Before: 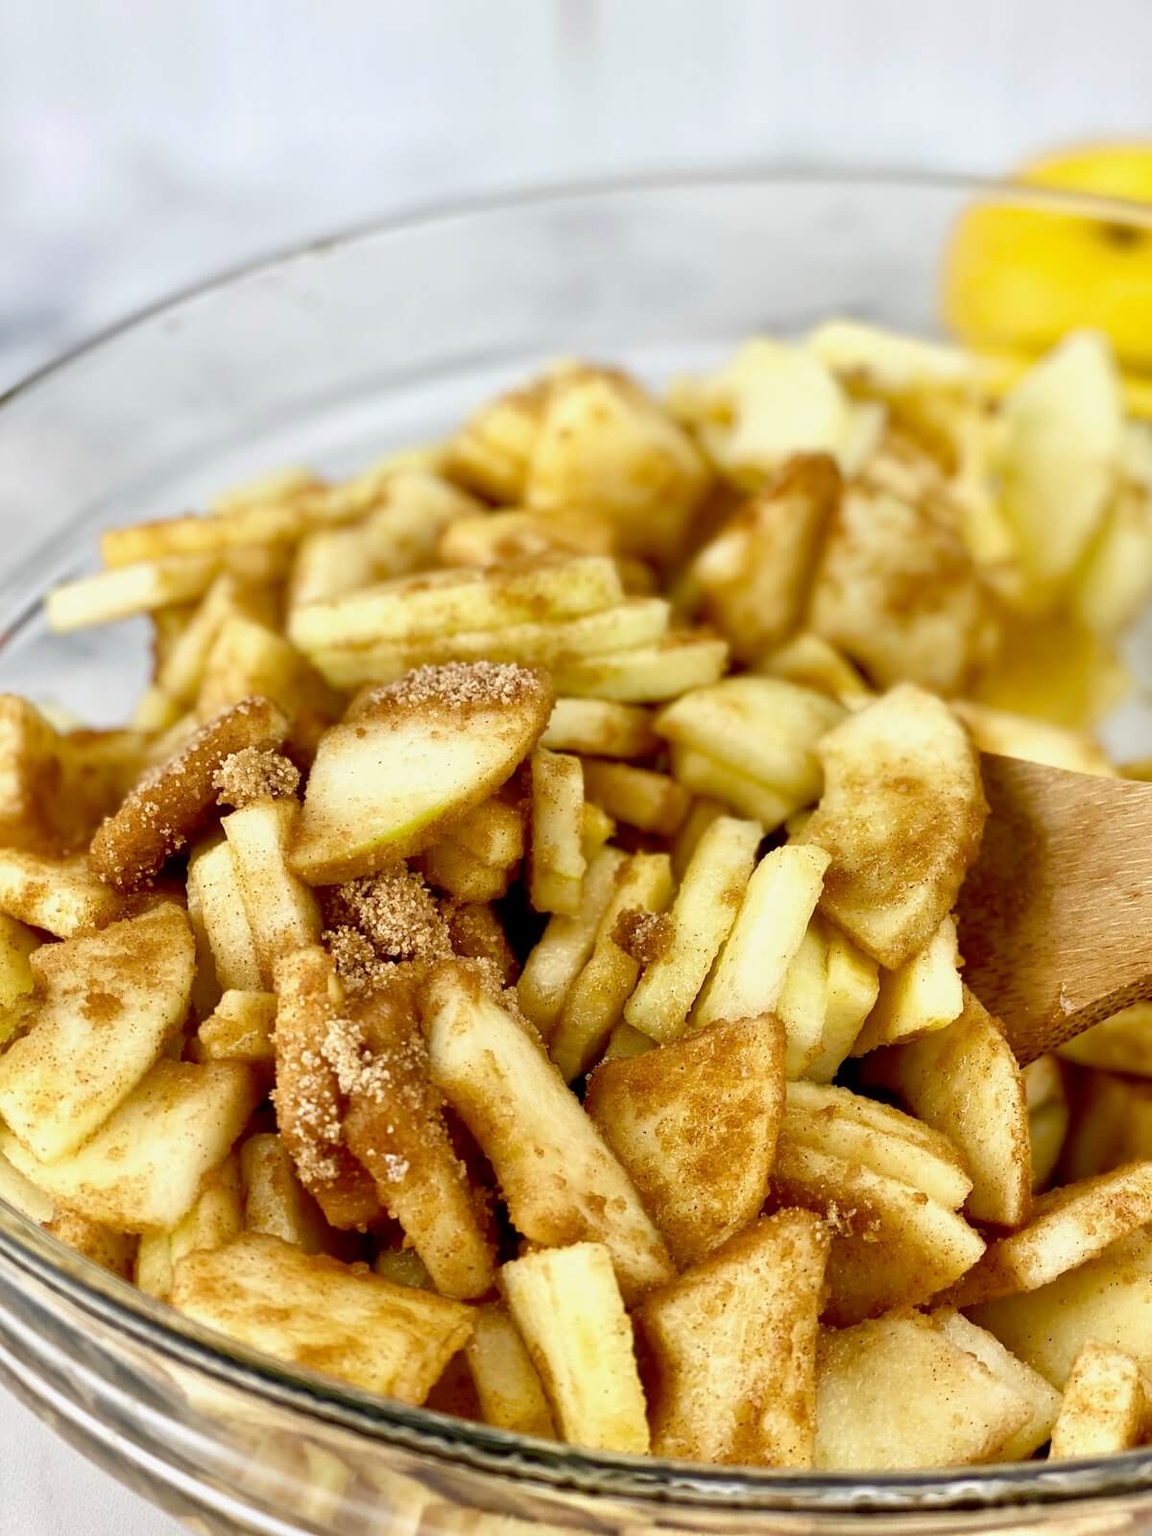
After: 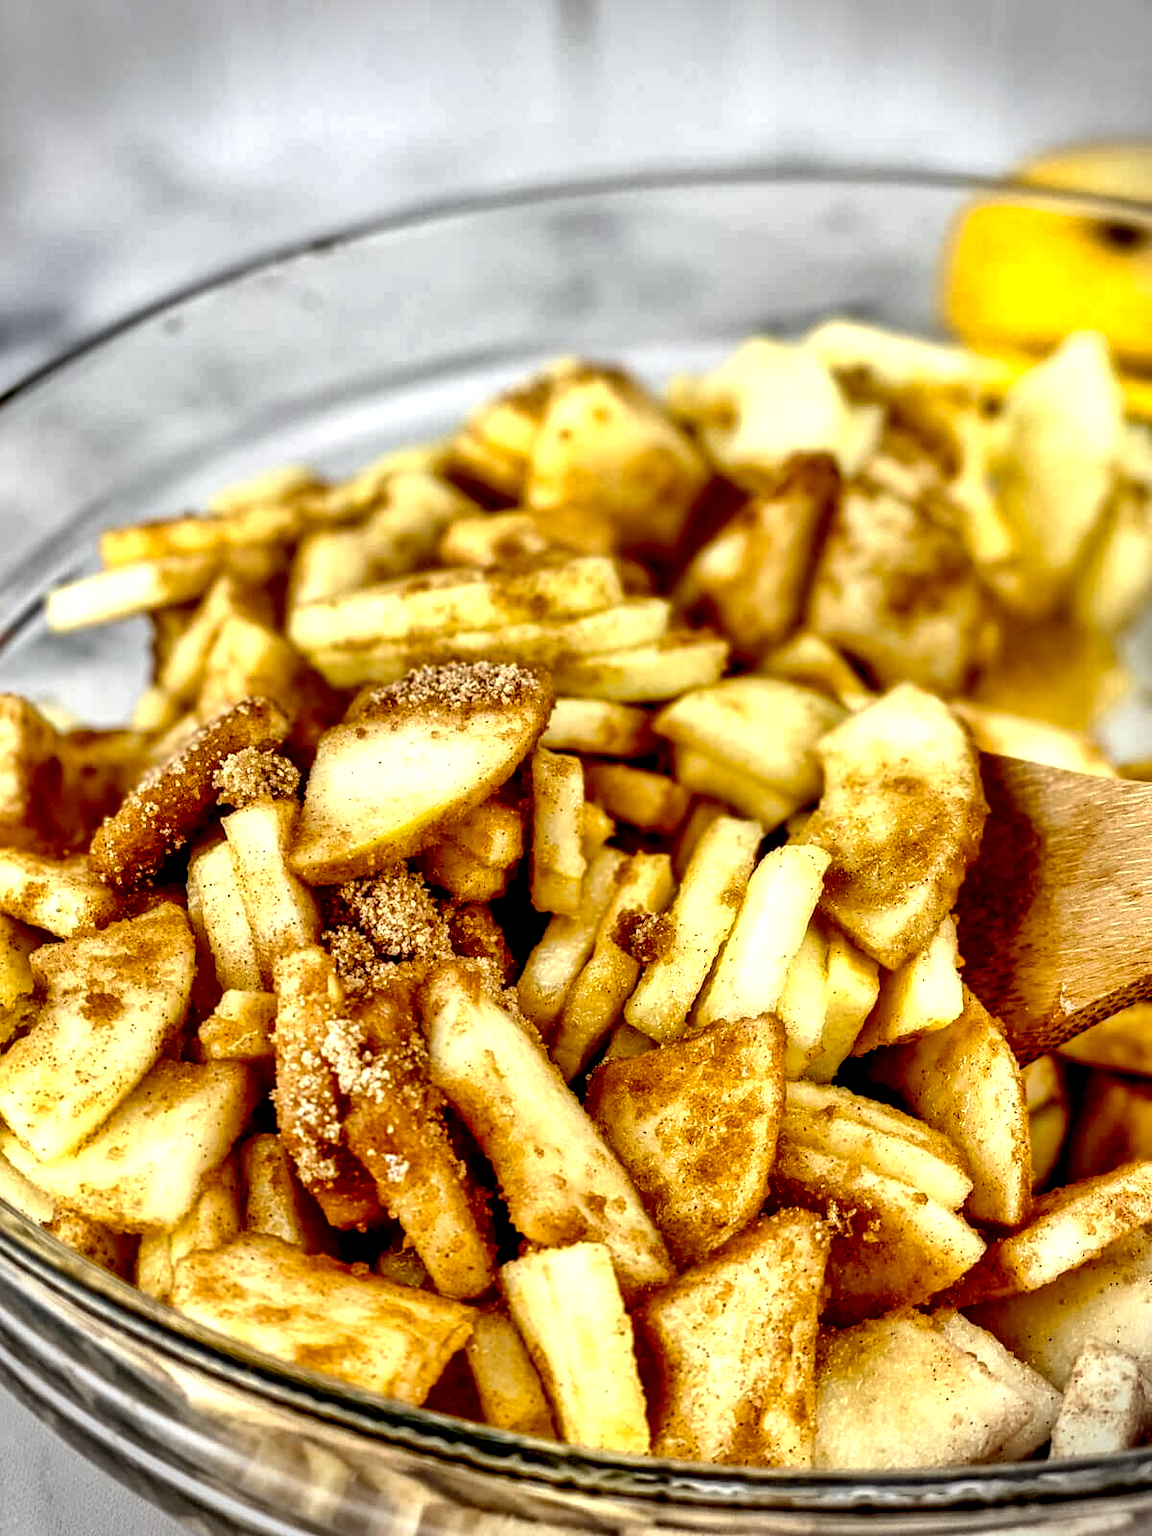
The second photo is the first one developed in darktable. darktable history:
vignetting: fall-off start 88.26%, fall-off radius 25.02%, dithering 8-bit output
tone curve: curves: ch0 [(0, 0) (0.003, 0.003) (0.011, 0.014) (0.025, 0.027) (0.044, 0.044) (0.069, 0.064) (0.1, 0.108) (0.136, 0.153) (0.177, 0.208) (0.224, 0.275) (0.277, 0.349) (0.335, 0.422) (0.399, 0.492) (0.468, 0.557) (0.543, 0.617) (0.623, 0.682) (0.709, 0.745) (0.801, 0.826) (0.898, 0.916) (1, 1)], preserve colors none
shadows and highlights: shadows 60.85, soften with gaussian
local contrast: highlights 22%, detail 197%
color zones: curves: ch0 [(0, 0.511) (0.143, 0.531) (0.286, 0.56) (0.429, 0.5) (0.571, 0.5) (0.714, 0.5) (0.857, 0.5) (1, 0.5)]; ch1 [(0, 0.525) (0.143, 0.705) (0.286, 0.715) (0.429, 0.35) (0.571, 0.35) (0.714, 0.35) (0.857, 0.4) (1, 0.4)]; ch2 [(0, 0.572) (0.143, 0.512) (0.286, 0.473) (0.429, 0.45) (0.571, 0.5) (0.714, 0.5) (0.857, 0.518) (1, 0.518)]
